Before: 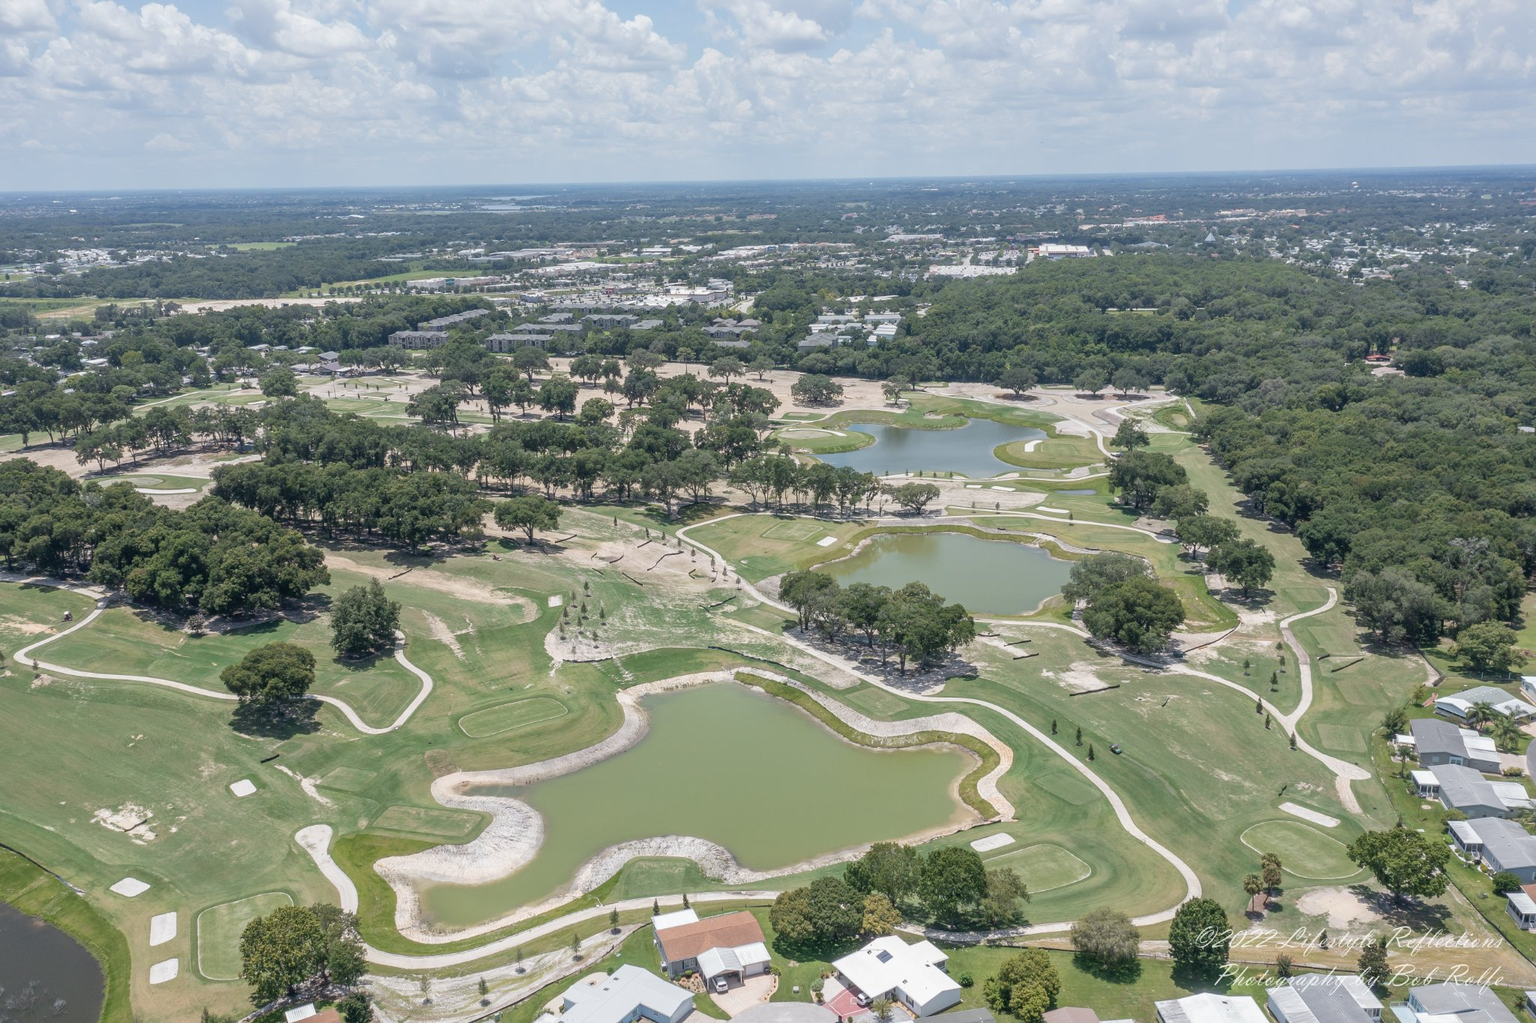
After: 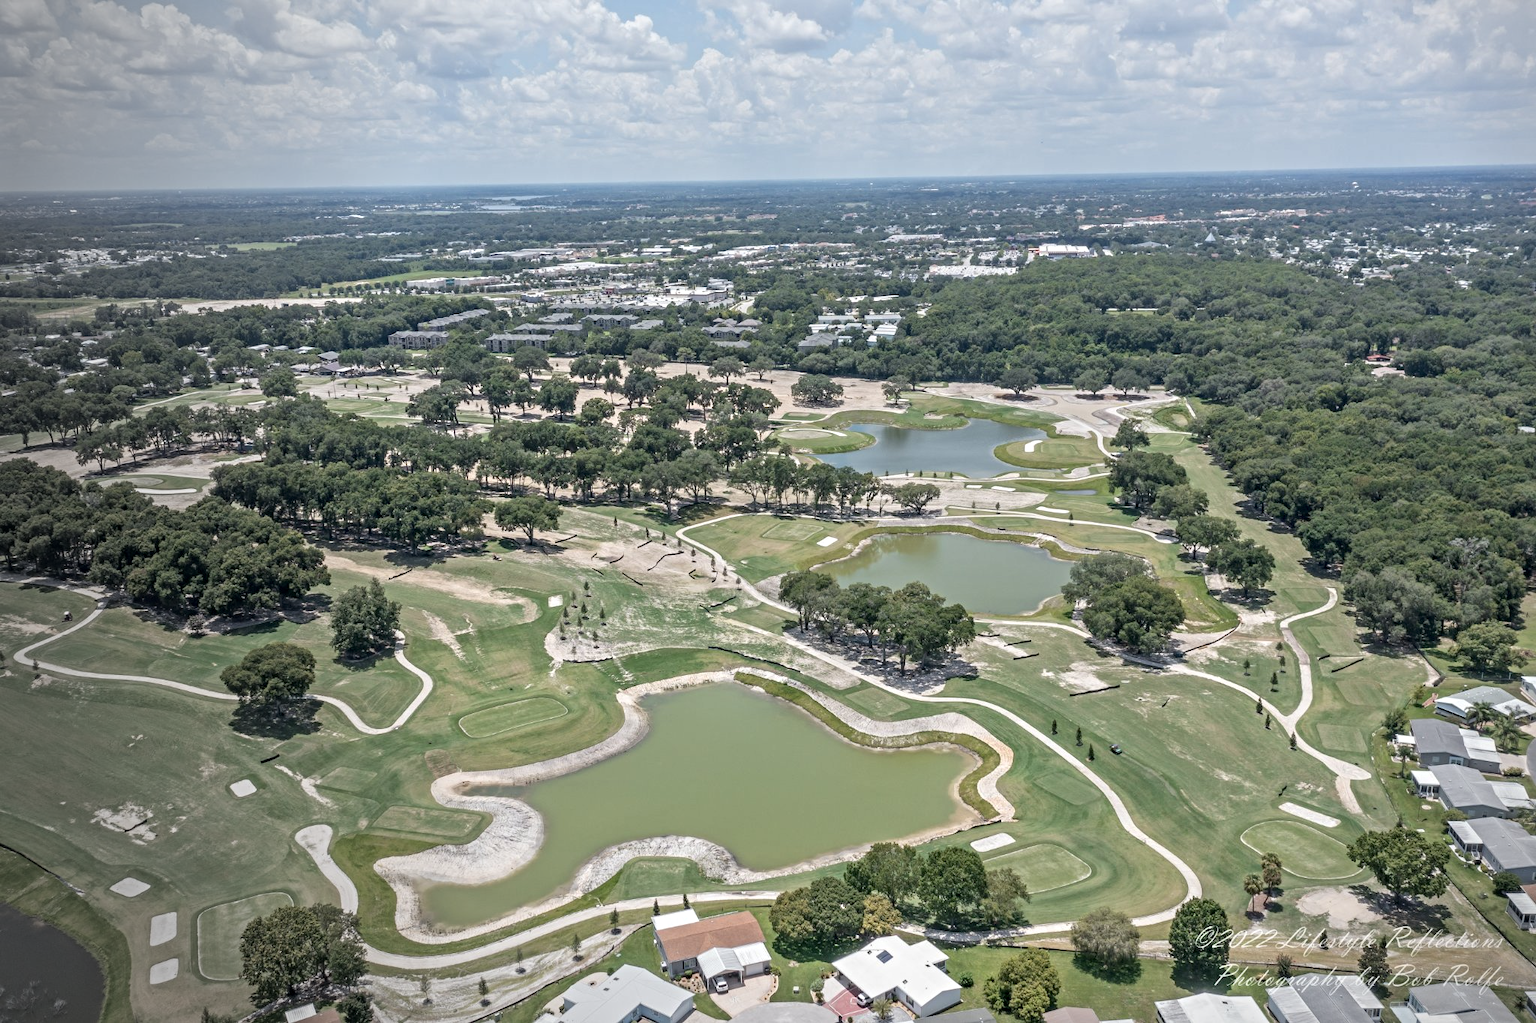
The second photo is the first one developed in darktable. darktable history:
vignetting: fall-off start 73.57%, center (0.22, -0.235)
contrast equalizer: y [[0.5, 0.501, 0.525, 0.597, 0.58, 0.514], [0.5 ×6], [0.5 ×6], [0 ×6], [0 ×6]]
